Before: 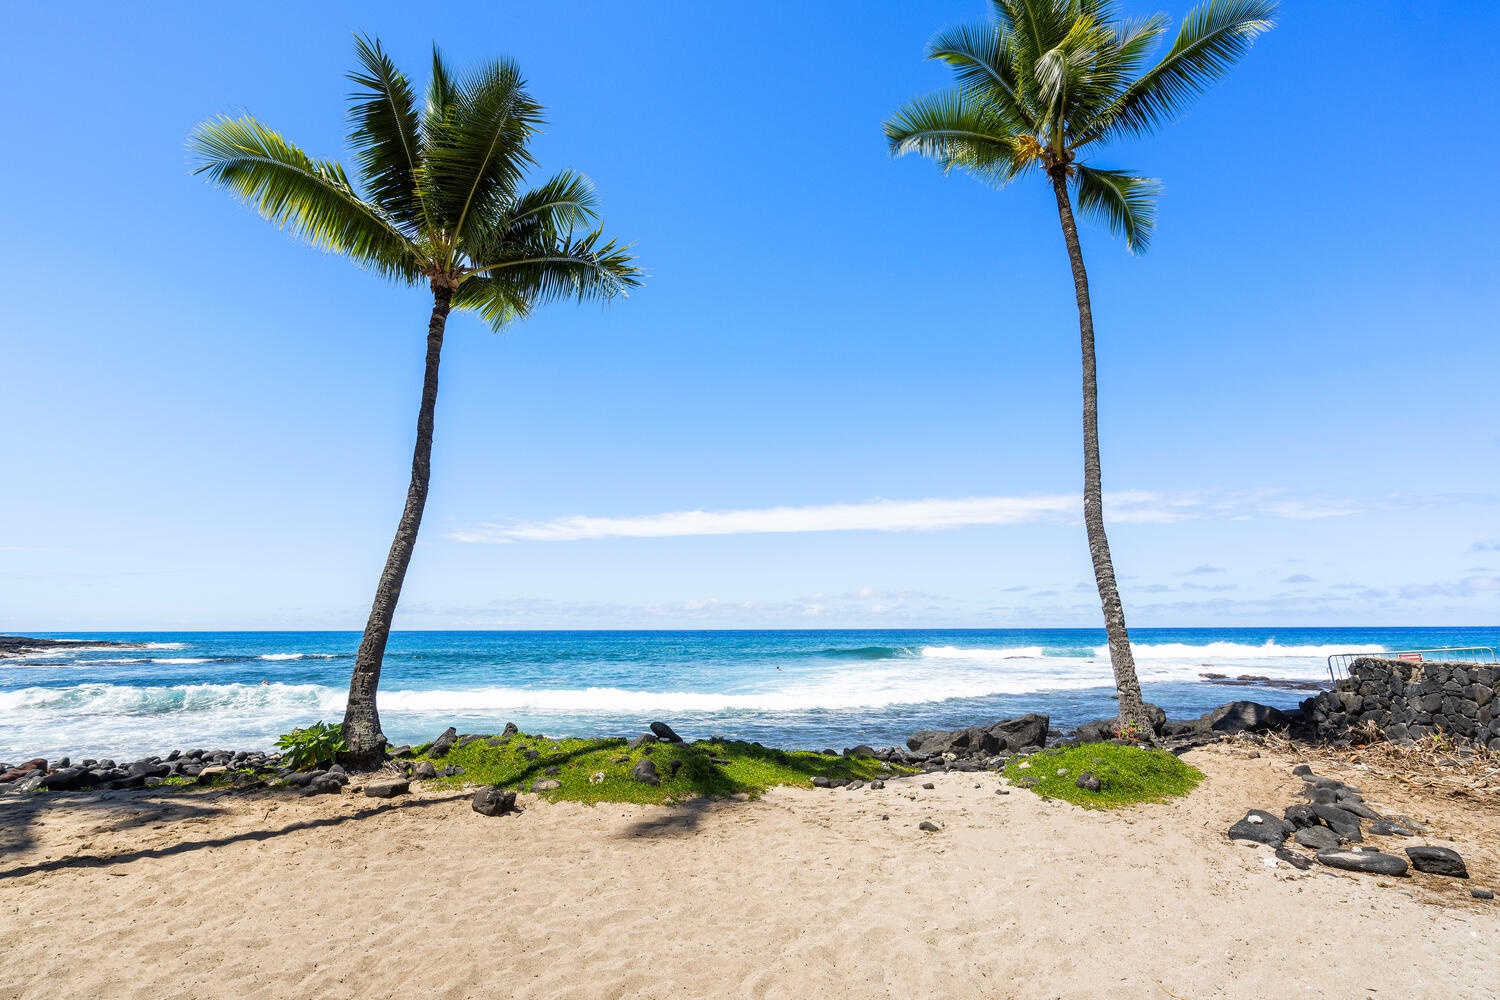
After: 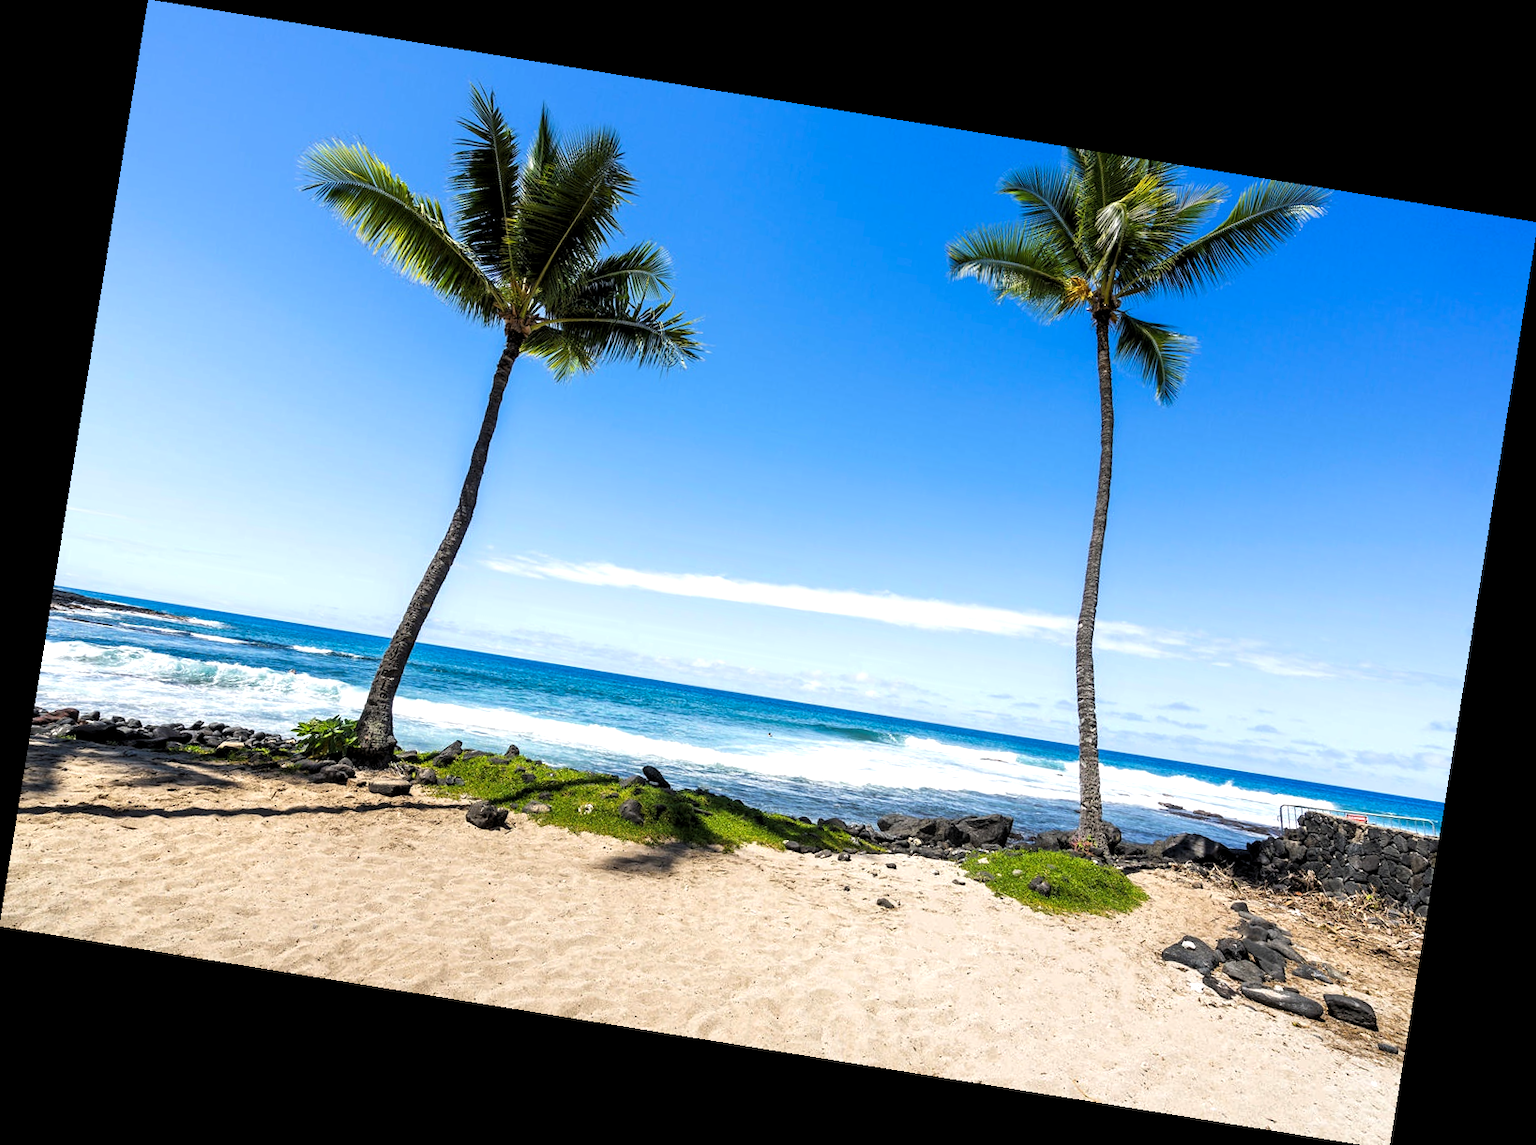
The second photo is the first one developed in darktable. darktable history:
crop: top 0.05%, bottom 0.098%
color balance rgb: global vibrance 1%, saturation formula JzAzBz (2021)
rotate and perspective: rotation 9.12°, automatic cropping off
levels: levels [0.052, 0.496, 0.908]
color zones: curves: ch0 [(0, 0.5) (0.143, 0.5) (0.286, 0.5) (0.429, 0.5) (0.62, 0.489) (0.714, 0.445) (0.844, 0.496) (1, 0.5)]; ch1 [(0, 0.5) (0.143, 0.5) (0.286, 0.5) (0.429, 0.5) (0.571, 0.5) (0.714, 0.523) (0.857, 0.5) (1, 0.5)]
